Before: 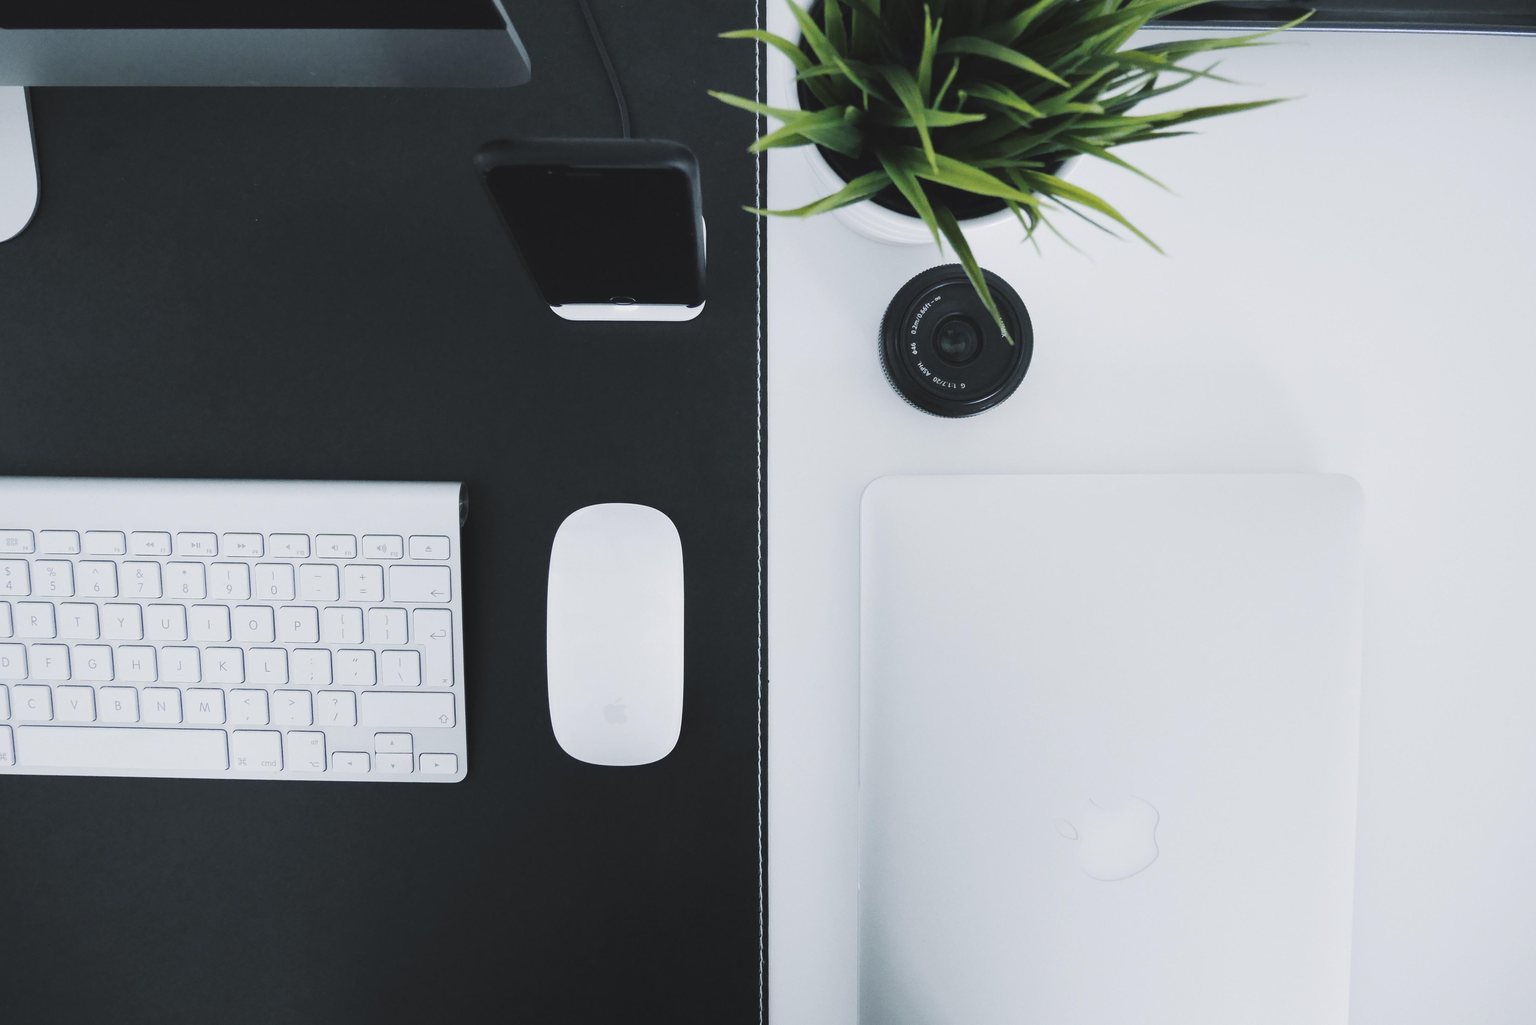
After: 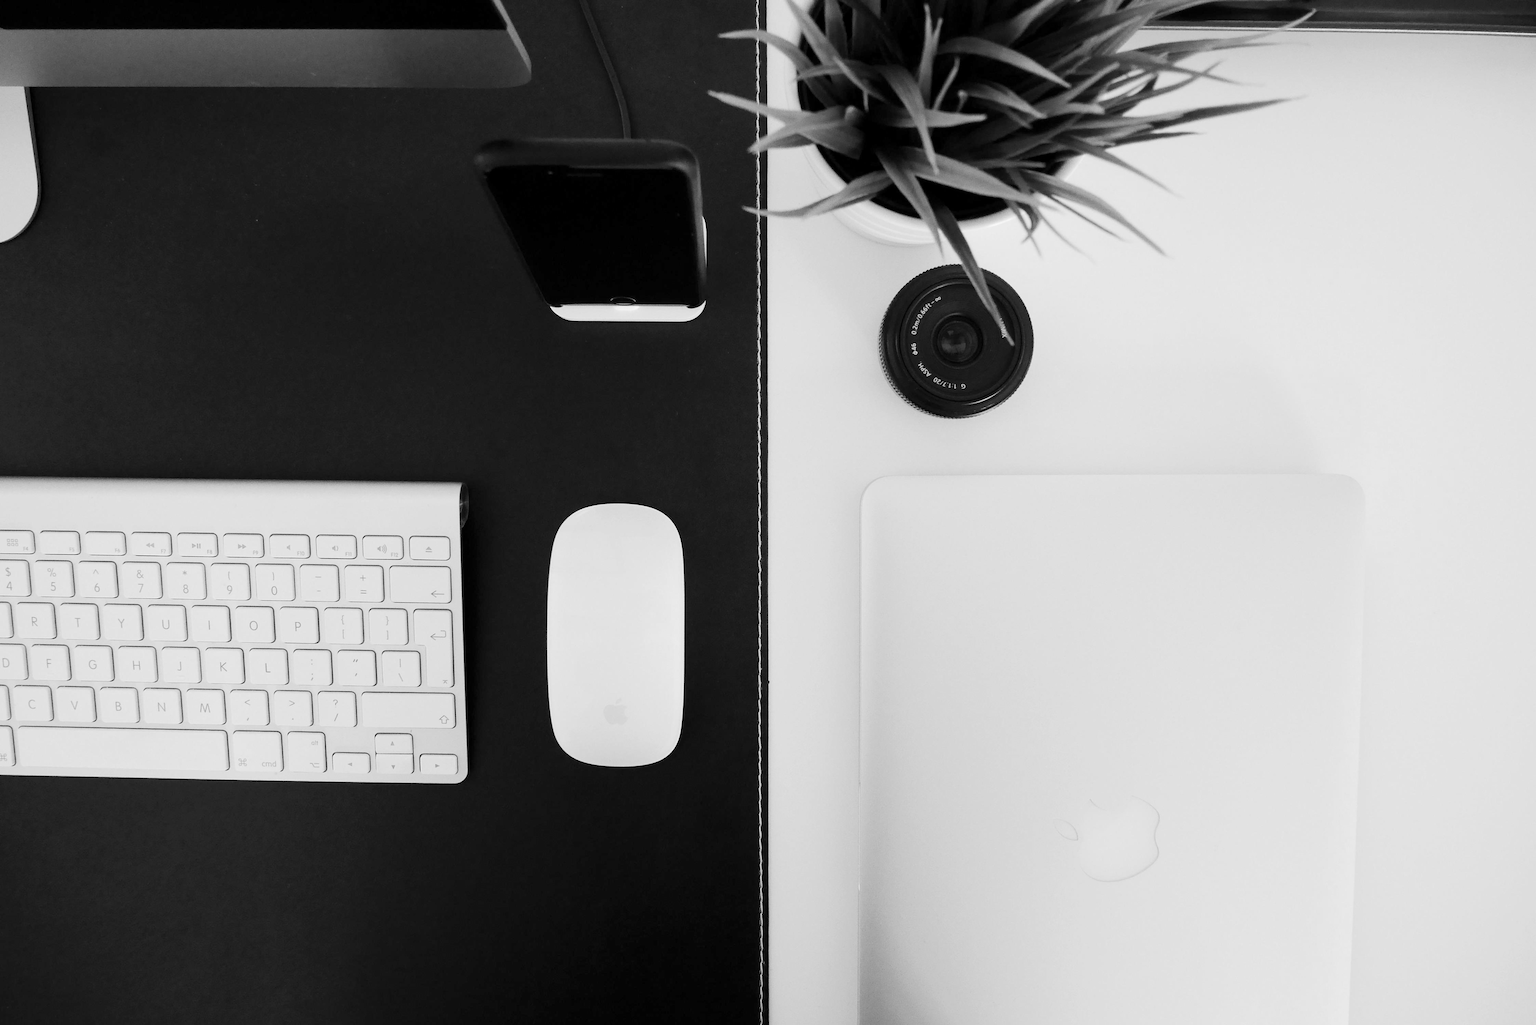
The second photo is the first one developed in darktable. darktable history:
exposure: black level correction 0.011, exposure -0.478 EV, compensate highlight preservation false
levels: mode automatic
monochrome: on, module defaults
